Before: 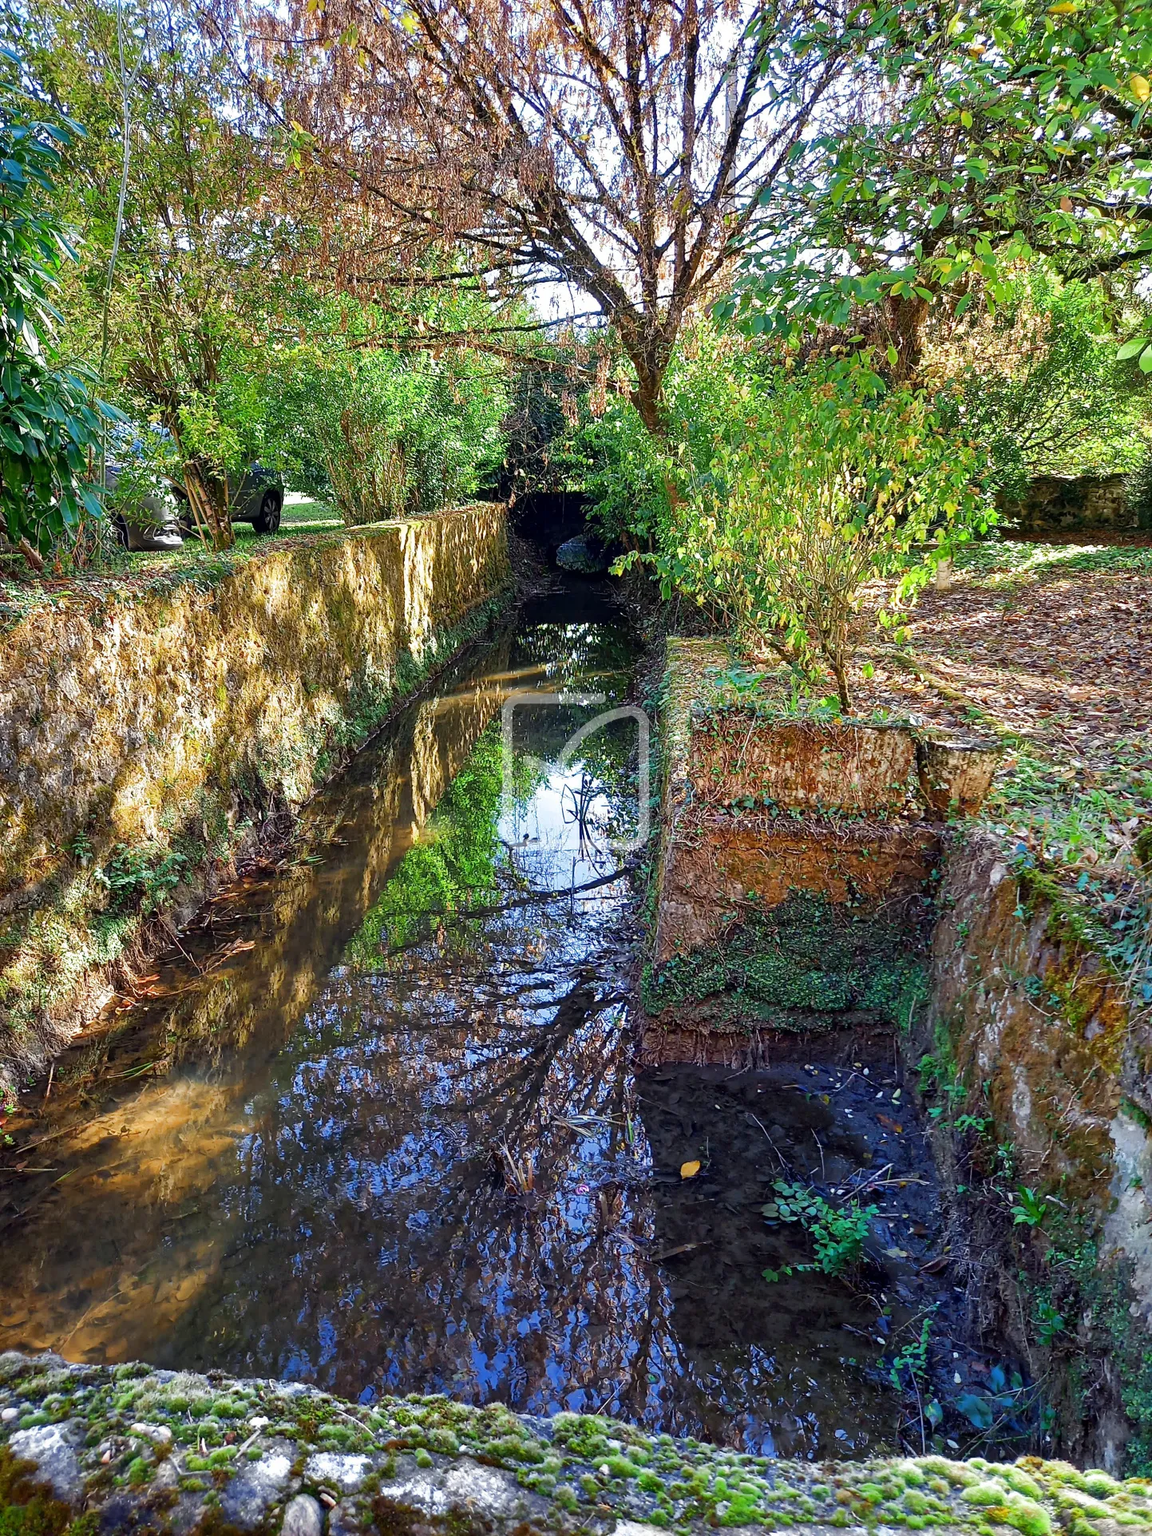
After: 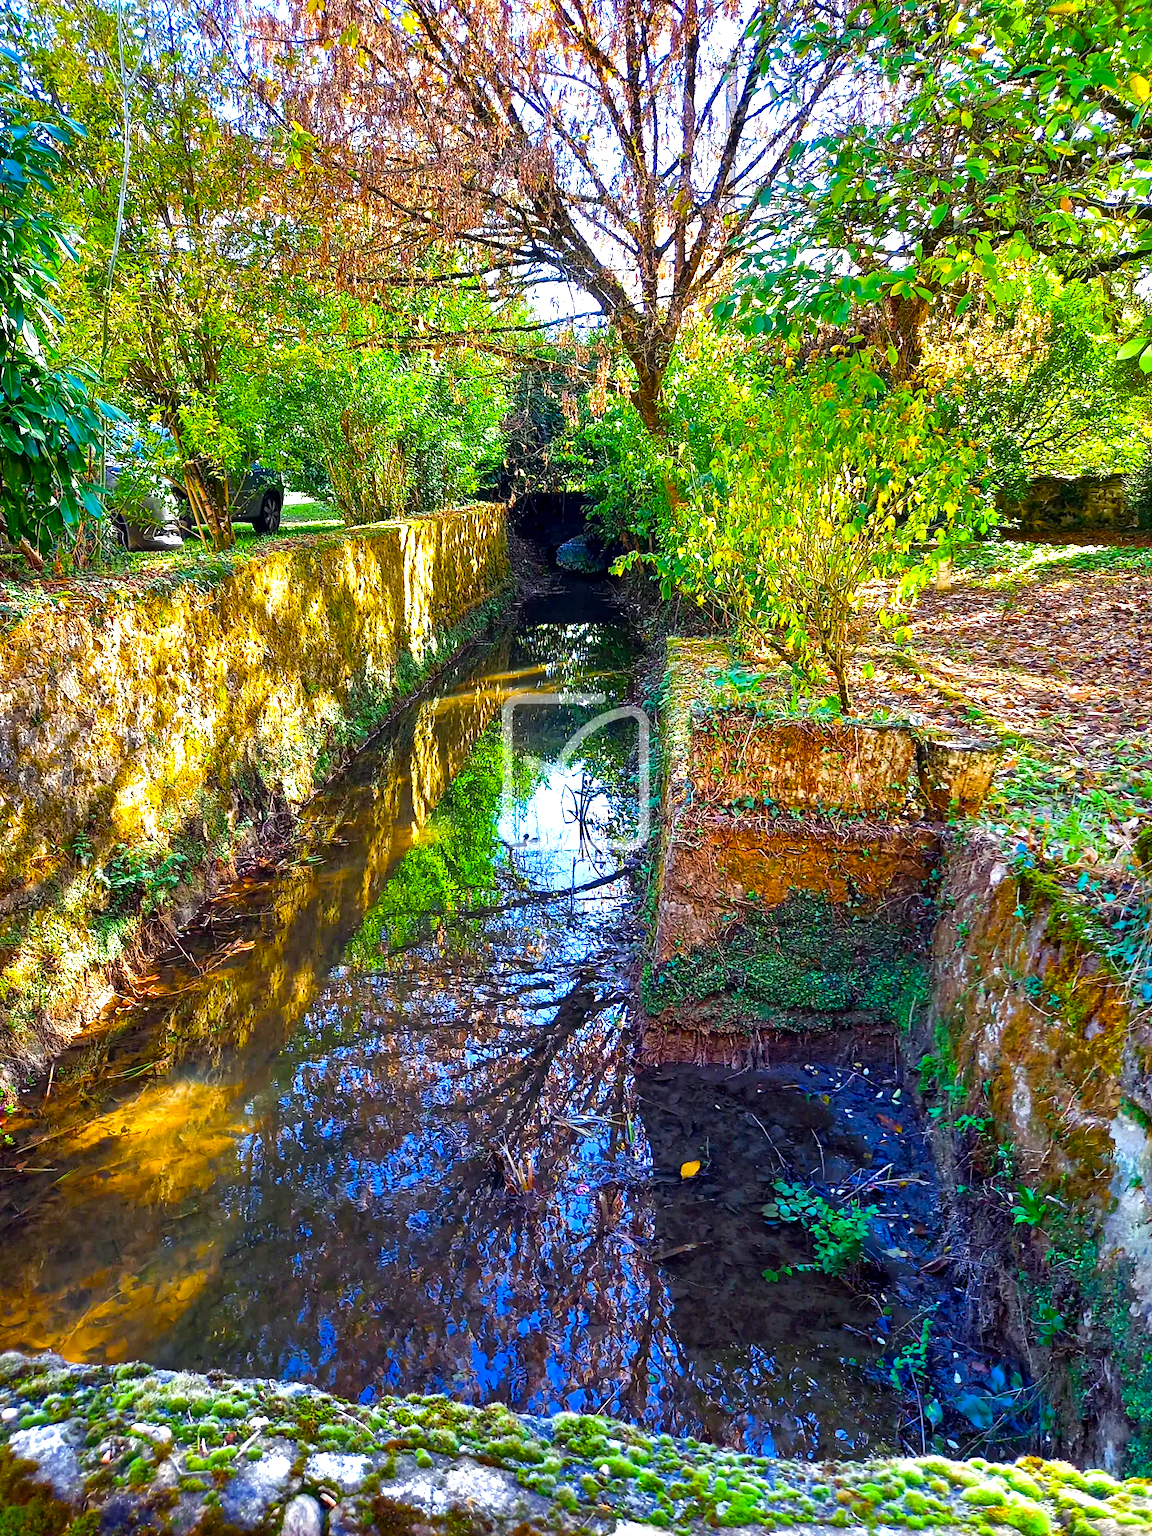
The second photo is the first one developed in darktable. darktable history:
color balance rgb: perceptual saturation grading › global saturation 30.086%, perceptual brilliance grading › global brilliance 17.324%, global vibrance 41.721%
